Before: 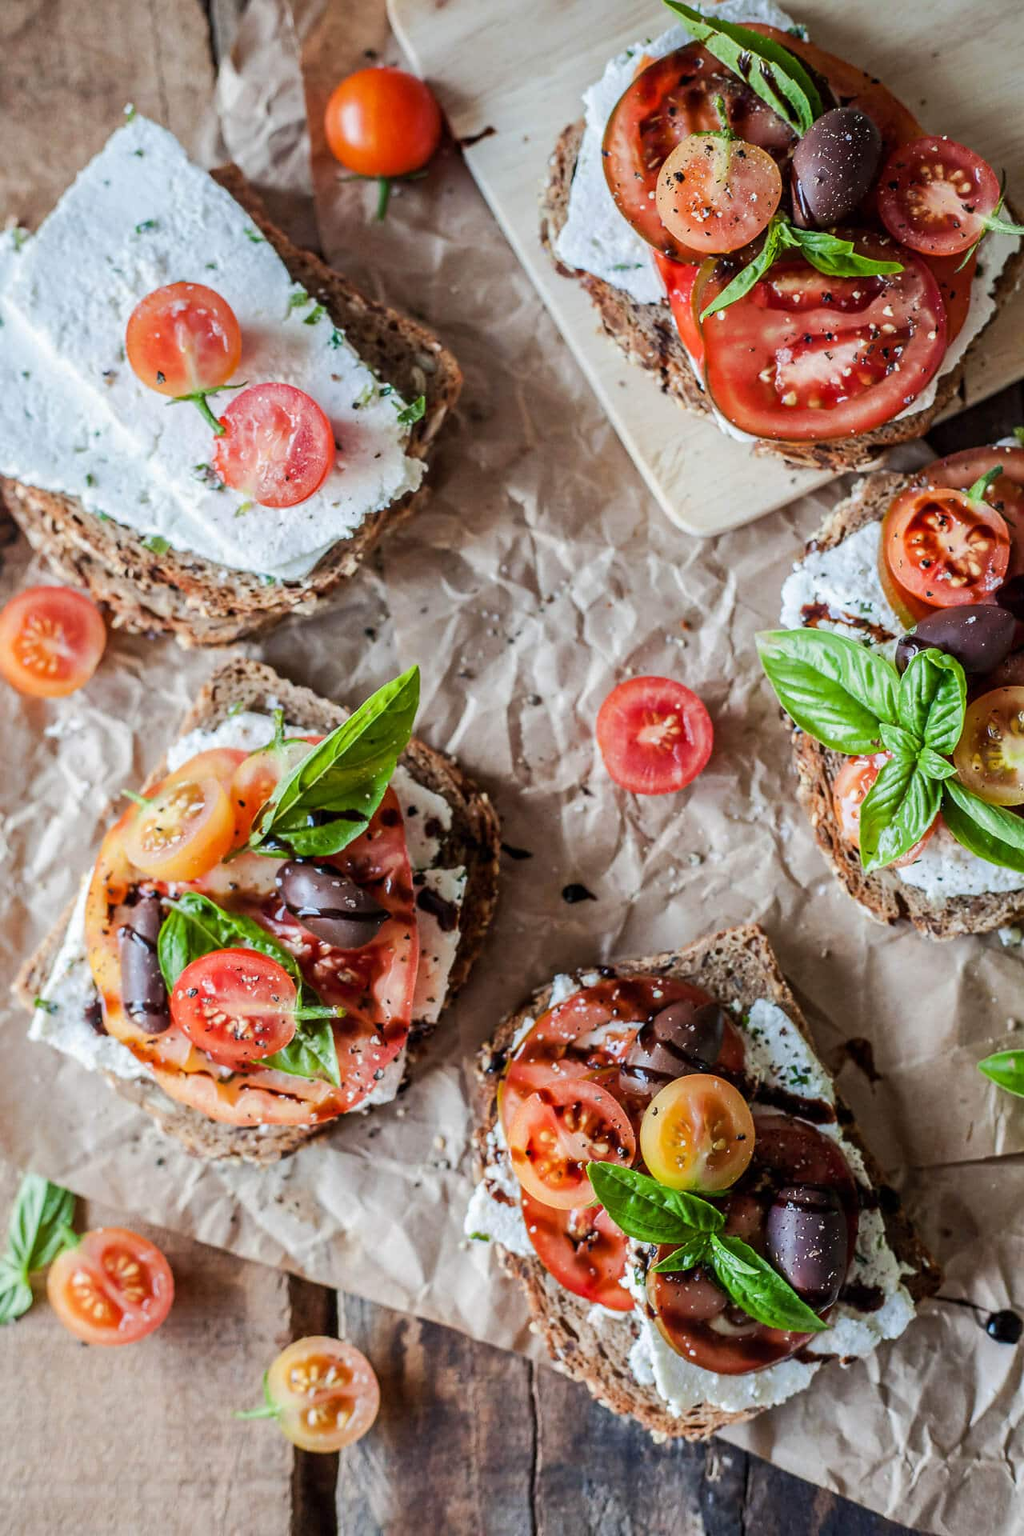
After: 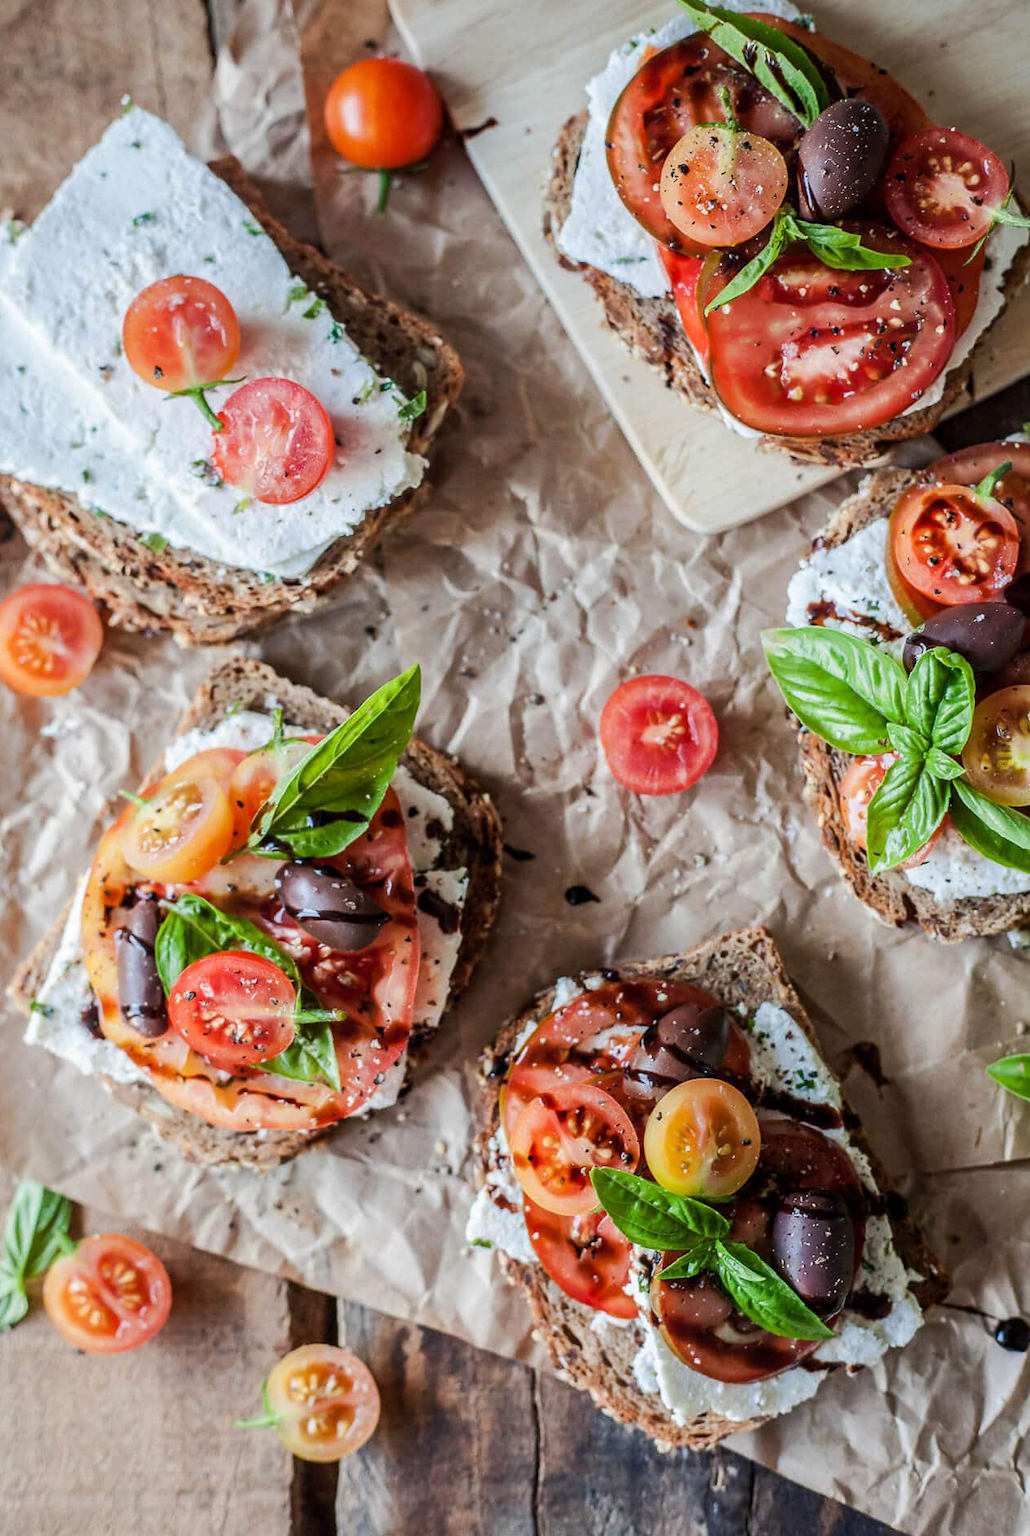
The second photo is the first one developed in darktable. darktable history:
crop: left 0.492%, top 0.694%, right 0.141%, bottom 0.643%
